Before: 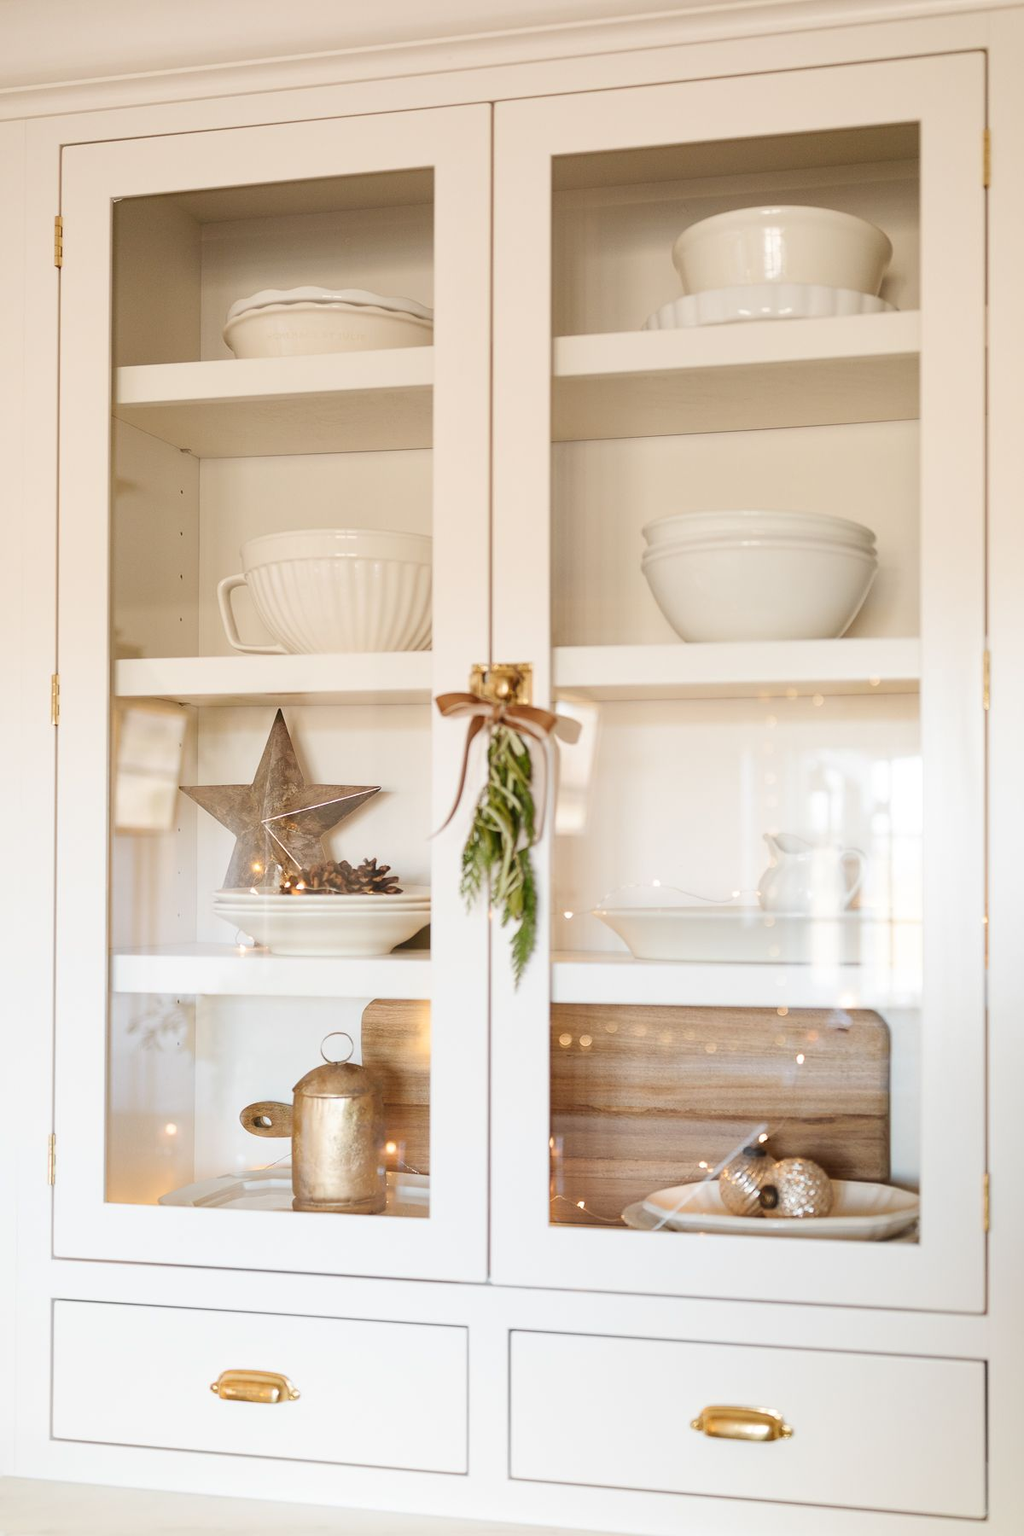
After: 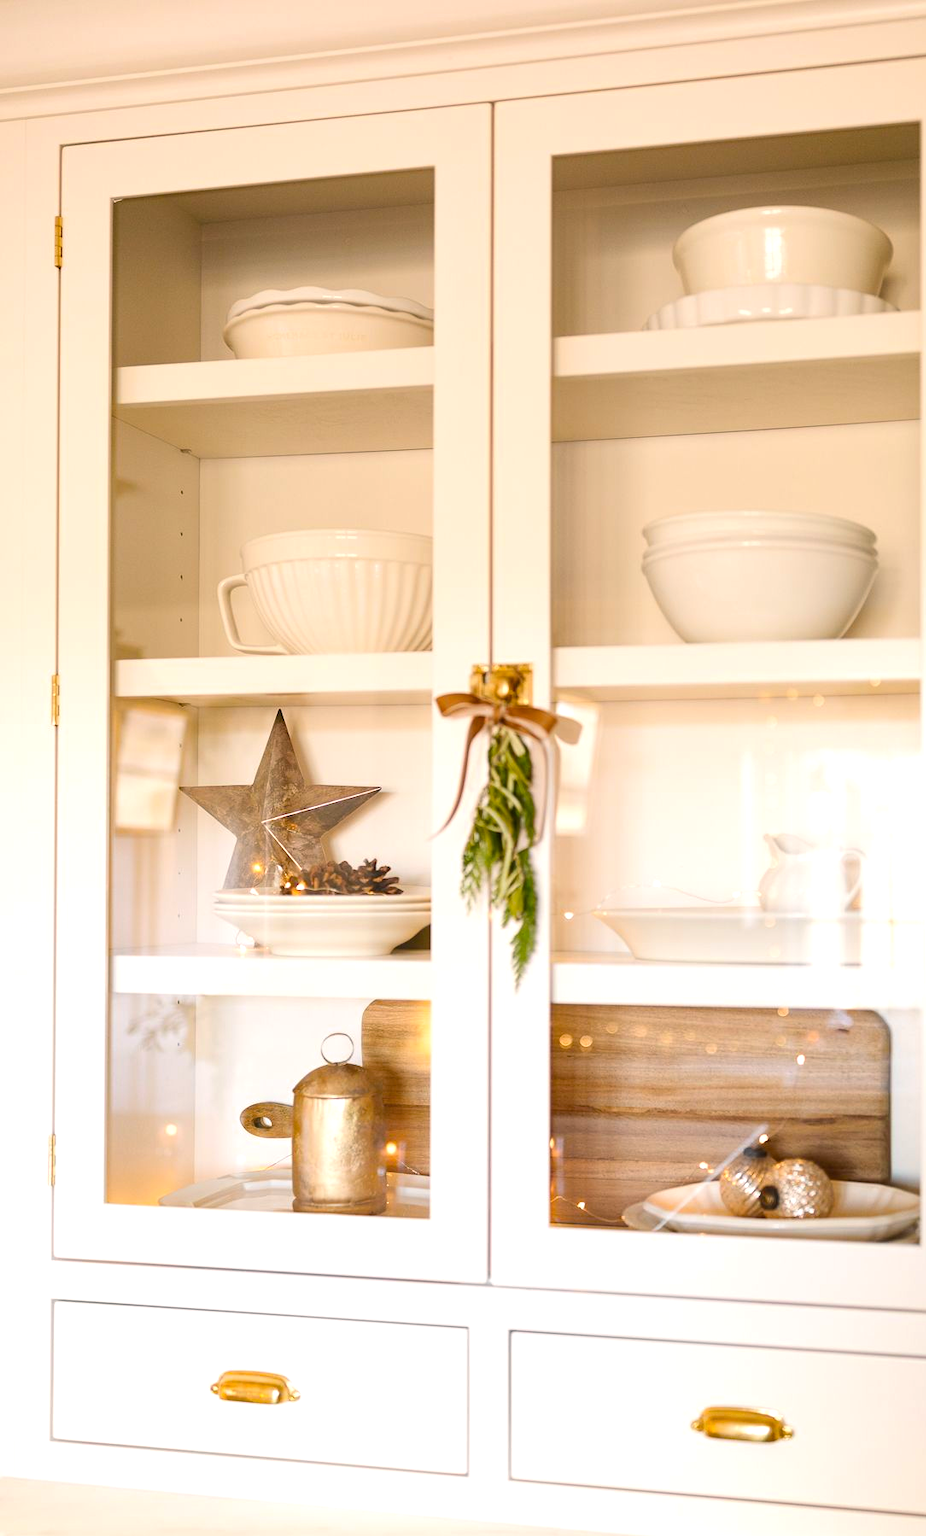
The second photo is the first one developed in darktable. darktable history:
color balance rgb: highlights gain › chroma 1.391%, highlights gain › hue 51.02°, perceptual saturation grading › global saturation 25.878%, perceptual brilliance grading › highlights 8.571%, perceptual brilliance grading › mid-tones 3.063%, perceptual brilliance grading › shadows 1.866%, global vibrance 14.881%
levels: black 0.033%
crop: right 9.511%, bottom 0.031%
